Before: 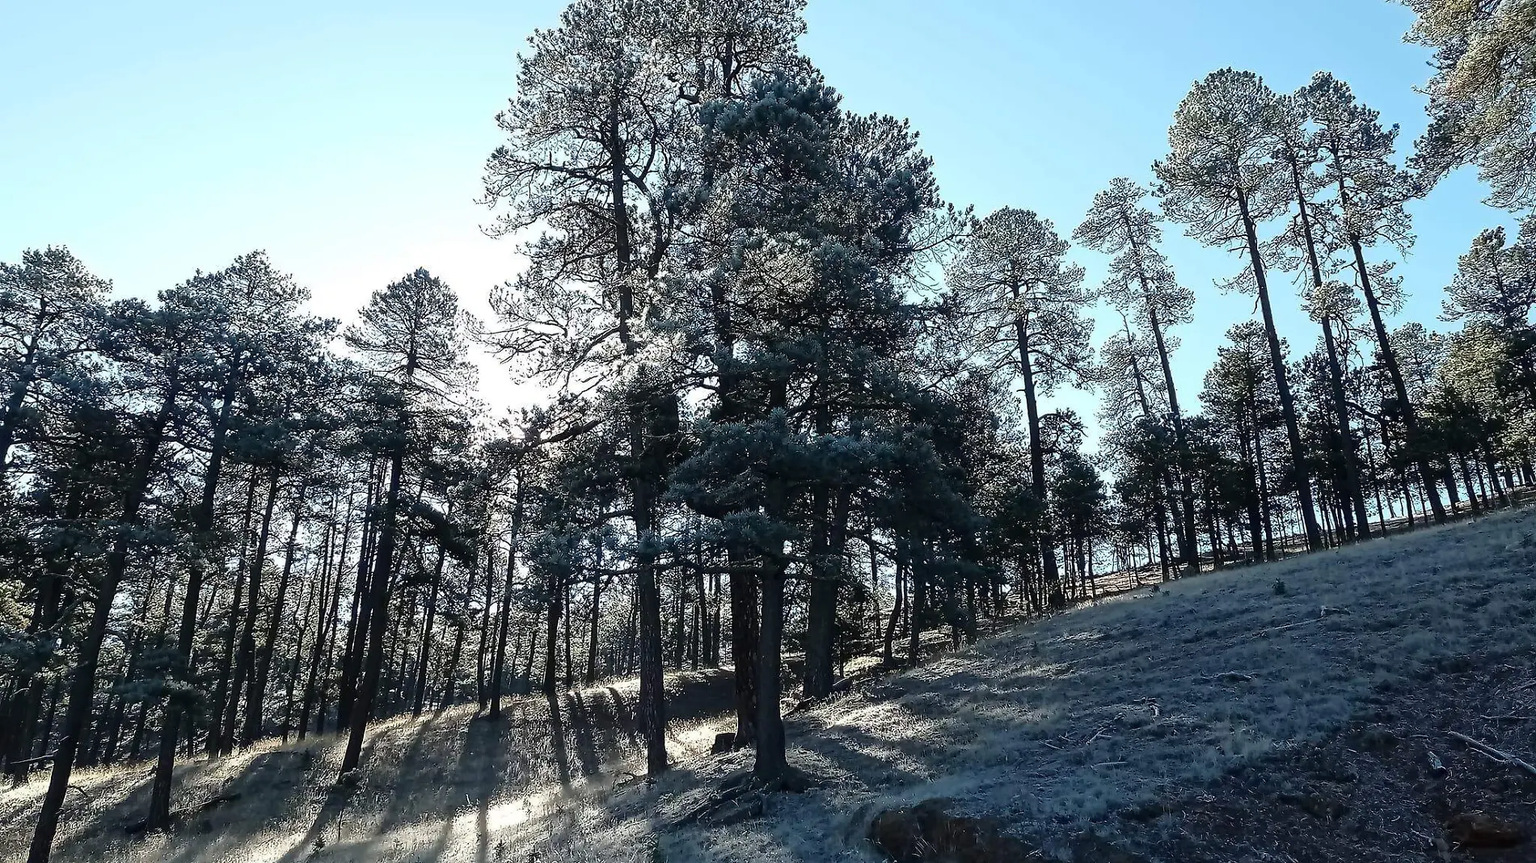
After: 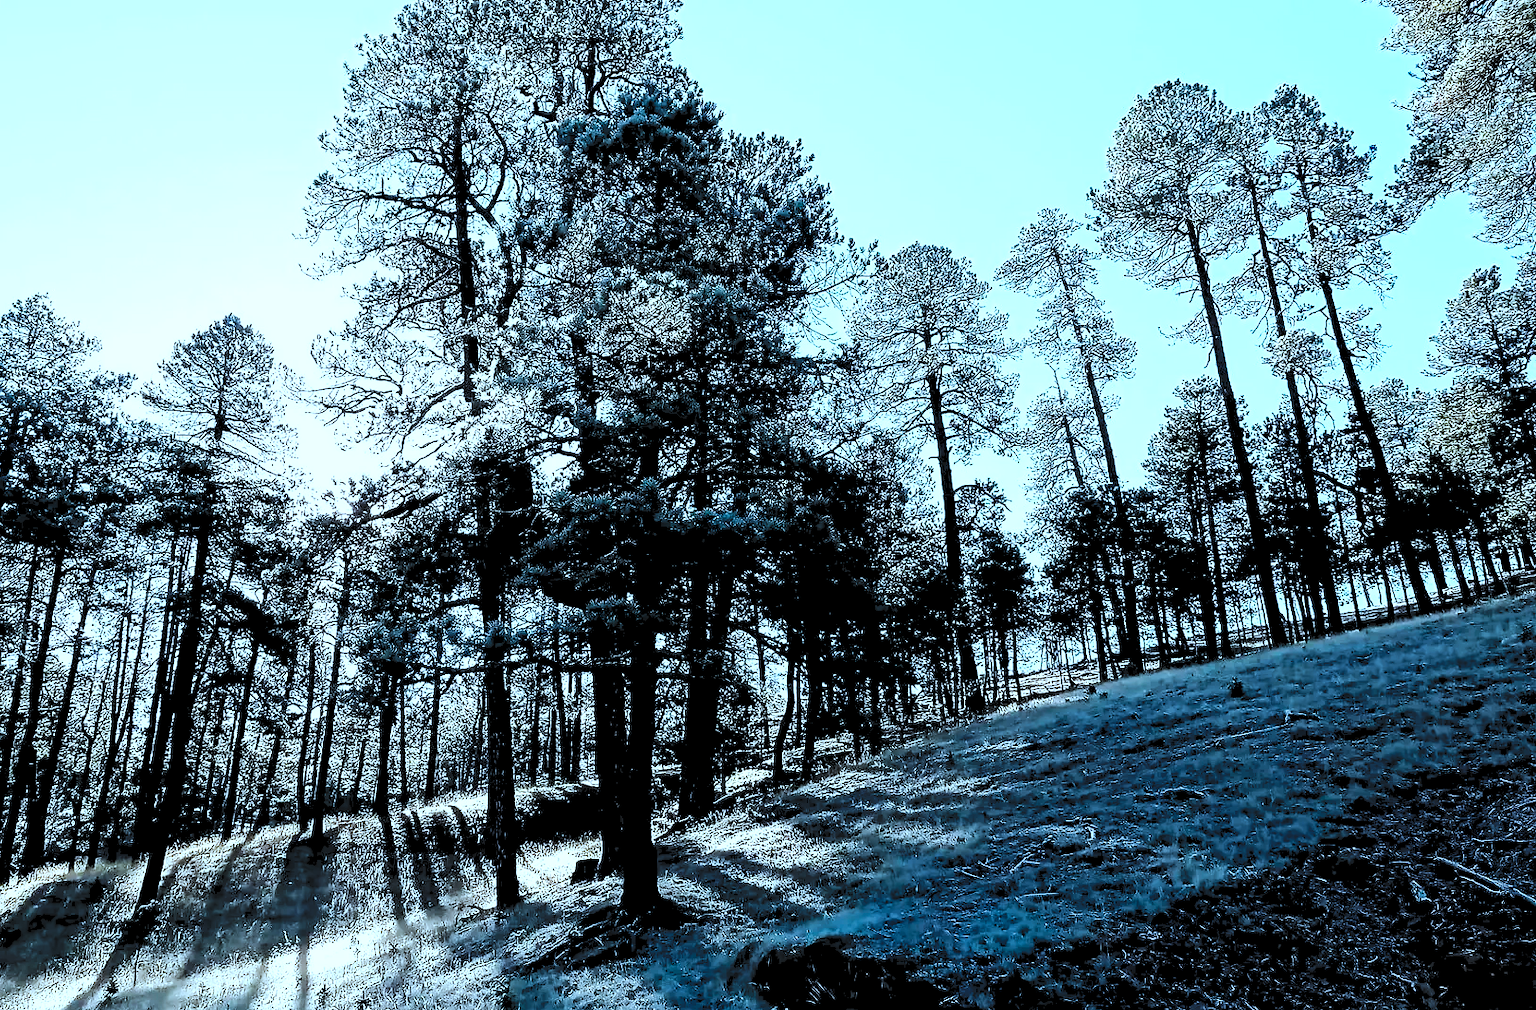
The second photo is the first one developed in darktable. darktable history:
crop and rotate: left 14.584%
color correction: highlights a* -9.73, highlights b* -21.22
tone equalizer: -8 EV -1.08 EV, -7 EV -1.01 EV, -6 EV -0.867 EV, -5 EV -0.578 EV, -3 EV 0.578 EV, -2 EV 0.867 EV, -1 EV 1.01 EV, +0 EV 1.08 EV, edges refinement/feathering 500, mask exposure compensation -1.57 EV, preserve details no
rgb levels: preserve colors sum RGB, levels [[0.038, 0.433, 0.934], [0, 0.5, 1], [0, 0.5, 1]]
tone curve: curves: ch0 [(0, 0) (0.003, 0.072) (0.011, 0.077) (0.025, 0.082) (0.044, 0.094) (0.069, 0.106) (0.1, 0.125) (0.136, 0.145) (0.177, 0.173) (0.224, 0.216) (0.277, 0.281) (0.335, 0.356) (0.399, 0.436) (0.468, 0.53) (0.543, 0.629) (0.623, 0.724) (0.709, 0.808) (0.801, 0.88) (0.898, 0.941) (1, 1)], preserve colors none
